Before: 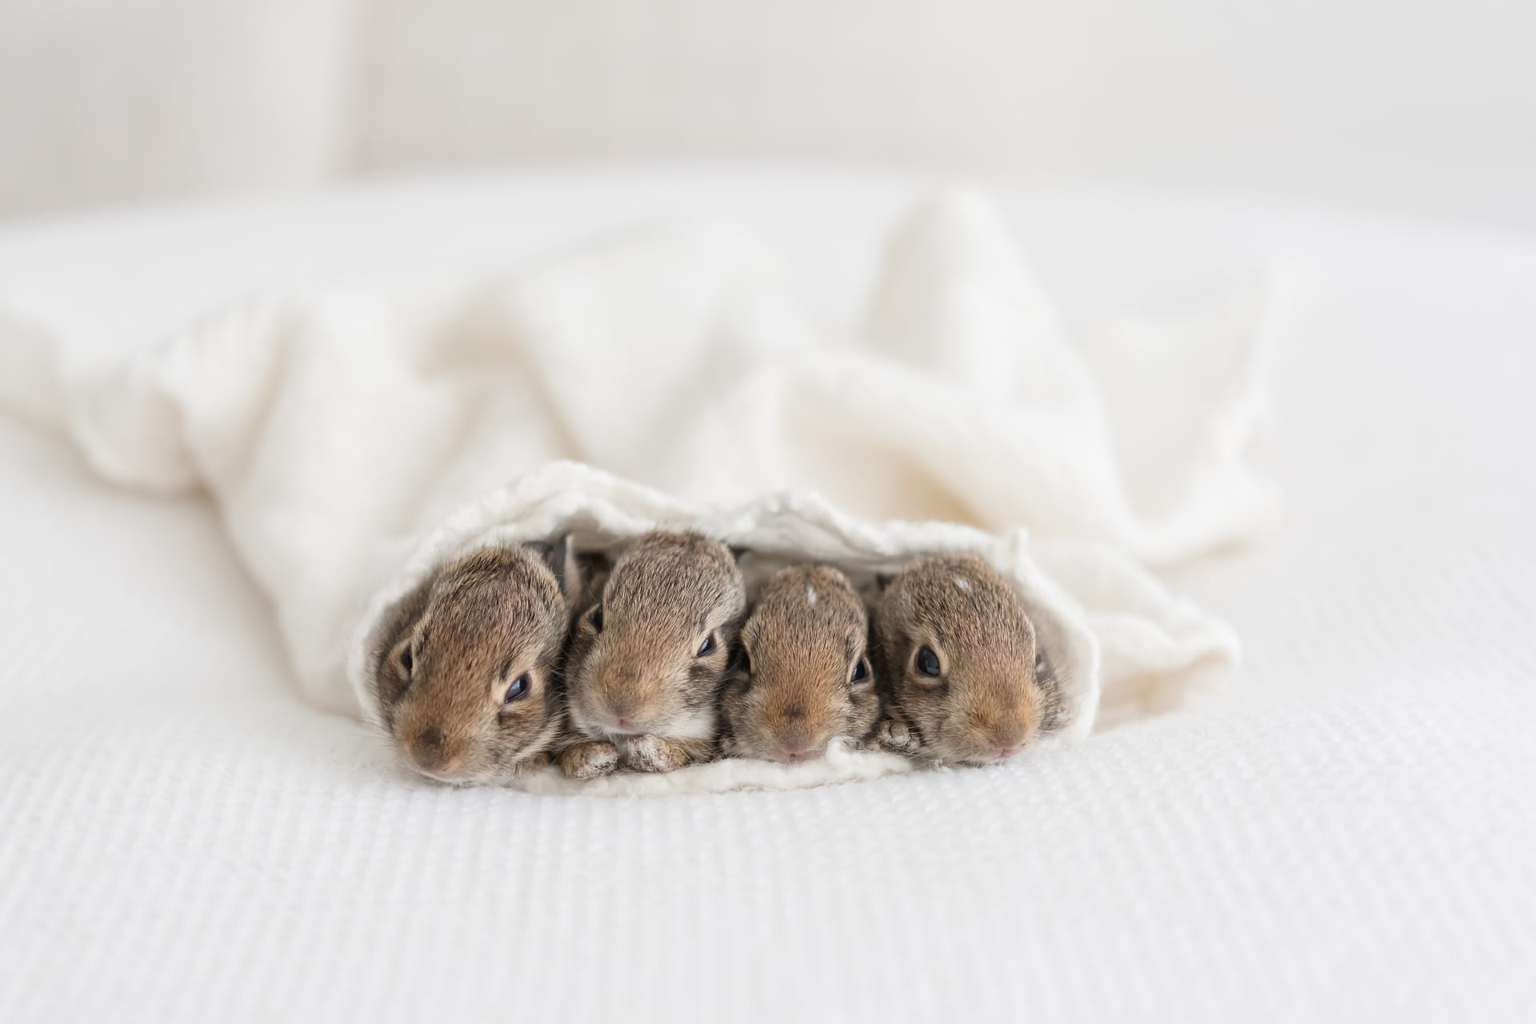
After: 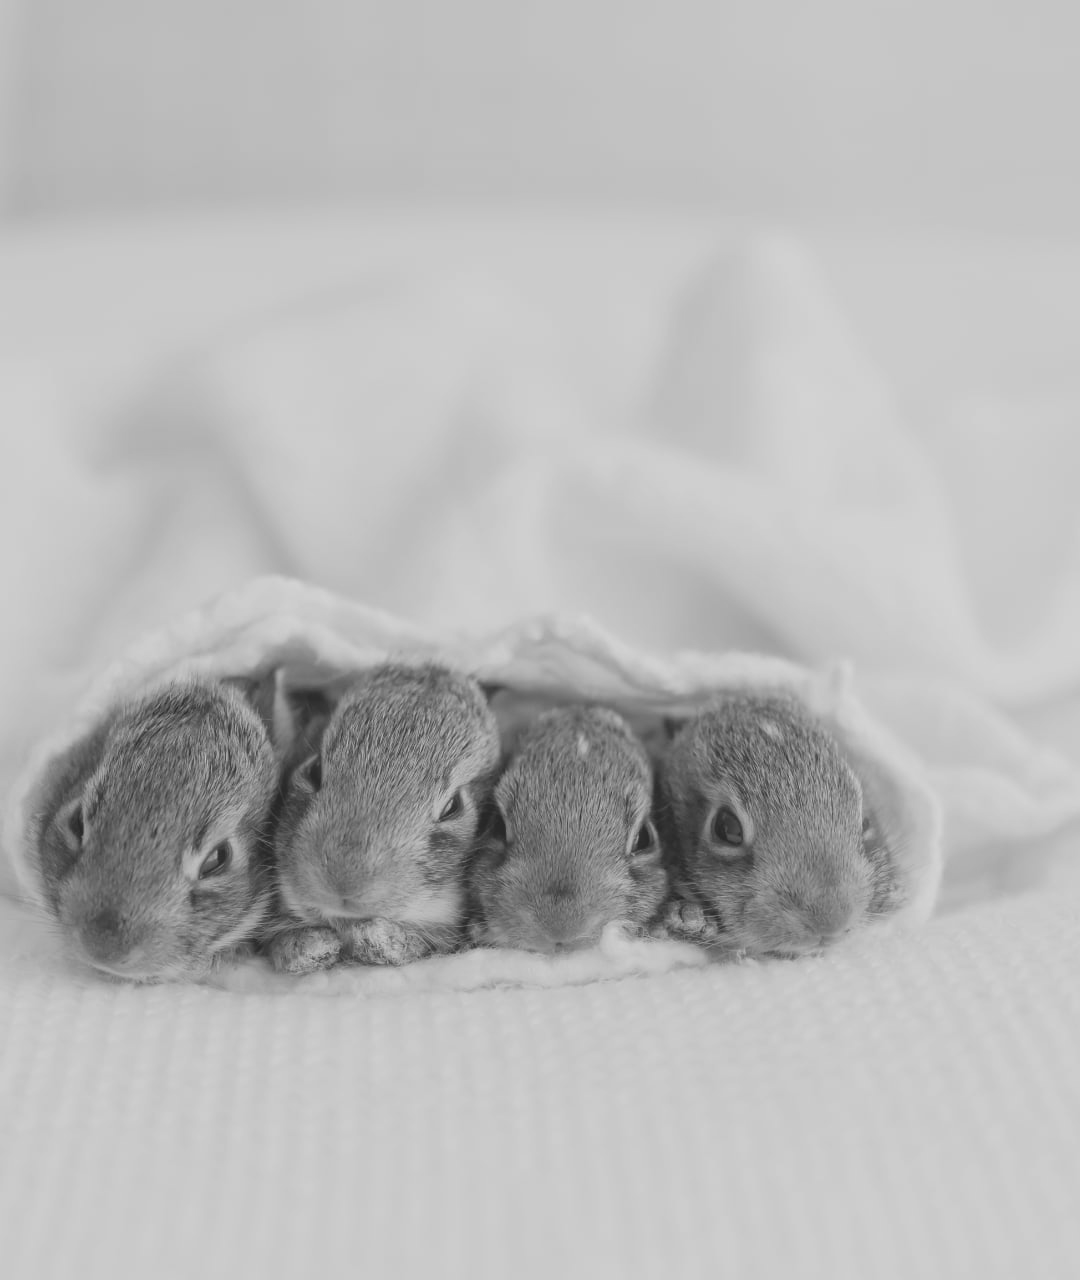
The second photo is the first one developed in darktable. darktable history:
crop and rotate: left 22.516%, right 21.234%
monochrome: on, module defaults
white balance: red 0.948, green 1.02, blue 1.176
contrast brightness saturation: contrast -0.28
